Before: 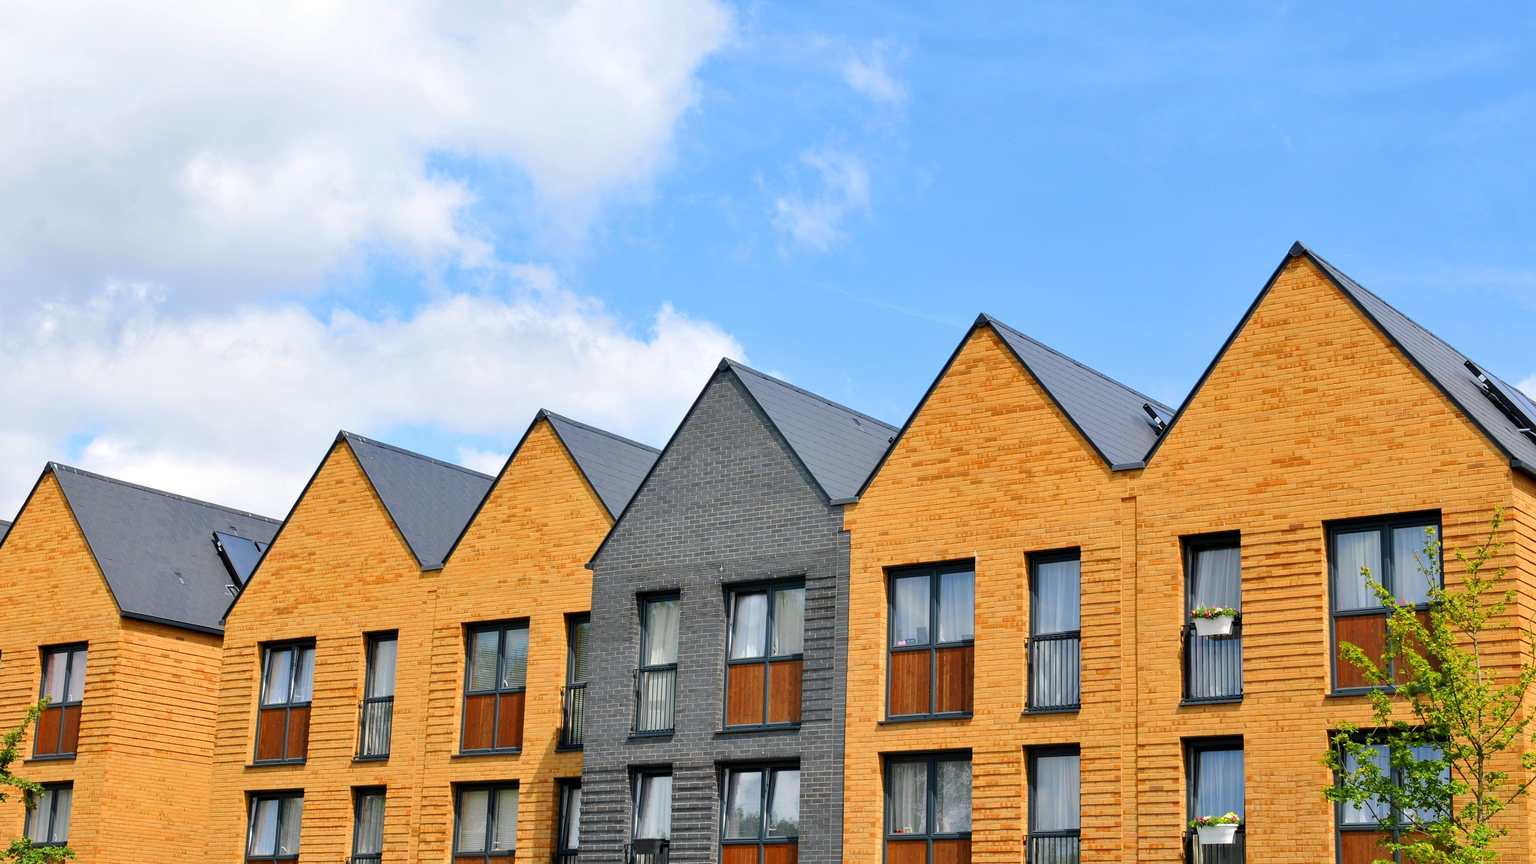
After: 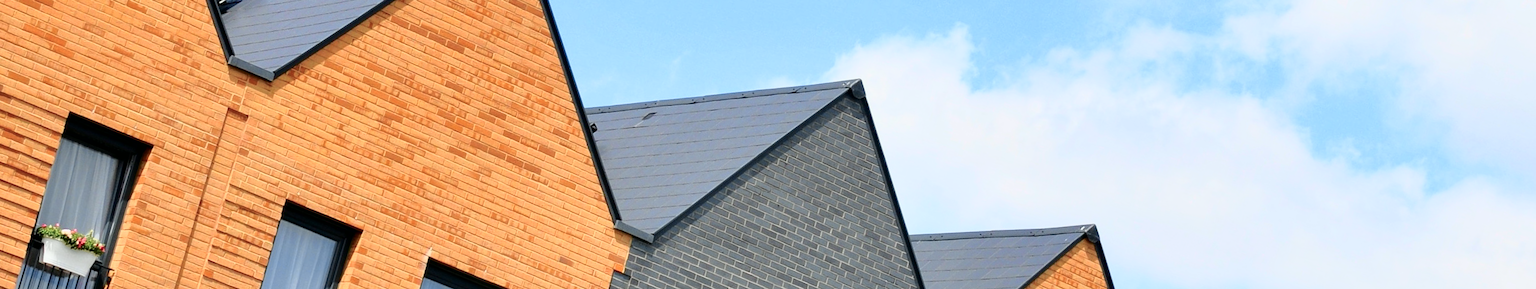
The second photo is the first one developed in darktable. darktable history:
tone curve: curves: ch0 [(0, 0) (0.105, 0.068) (0.195, 0.162) (0.283, 0.283) (0.384, 0.404) (0.485, 0.531) (0.638, 0.681) (0.795, 0.879) (1, 0.977)]; ch1 [(0, 0) (0.161, 0.092) (0.35, 0.33) (0.379, 0.401) (0.456, 0.469) (0.504, 0.5) (0.512, 0.514) (0.58, 0.597) (0.635, 0.646) (1, 1)]; ch2 [(0, 0) (0.371, 0.362) (0.437, 0.437) (0.5, 0.5) (0.53, 0.523) (0.56, 0.58) (0.622, 0.606) (1, 1)], color space Lab, independent channels, preserve colors none
crop and rotate: angle 16.12°, top 30.835%, bottom 35.653%
